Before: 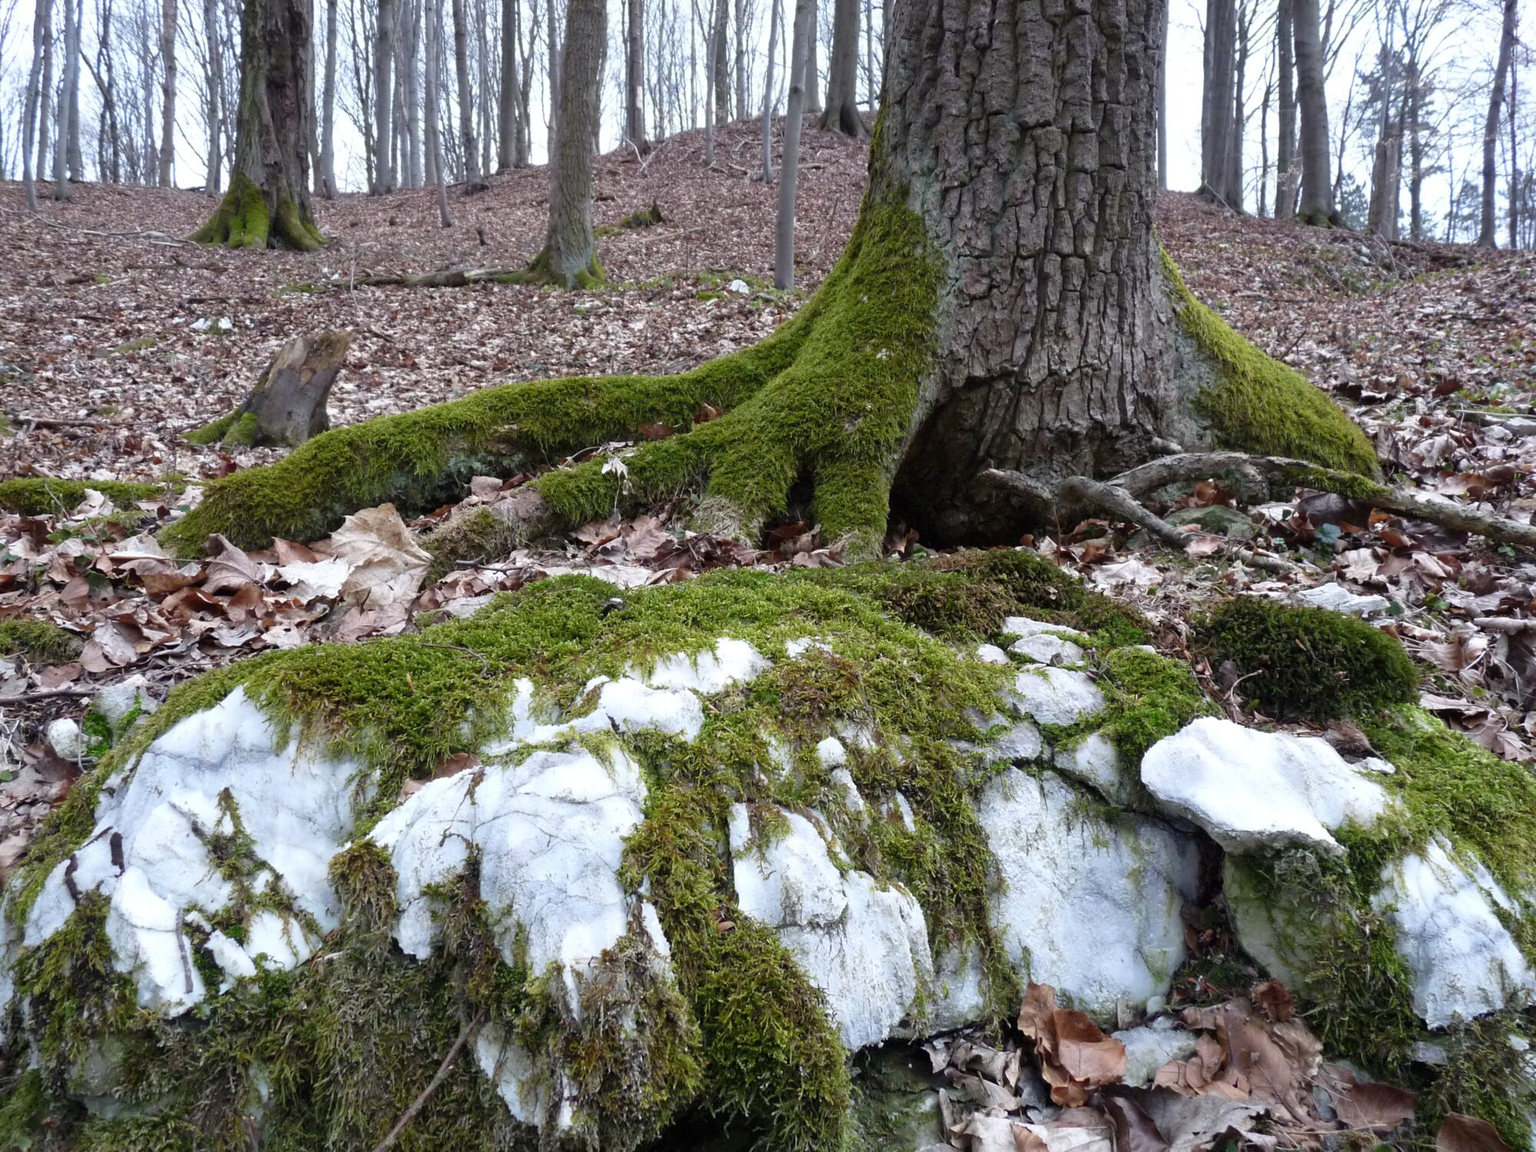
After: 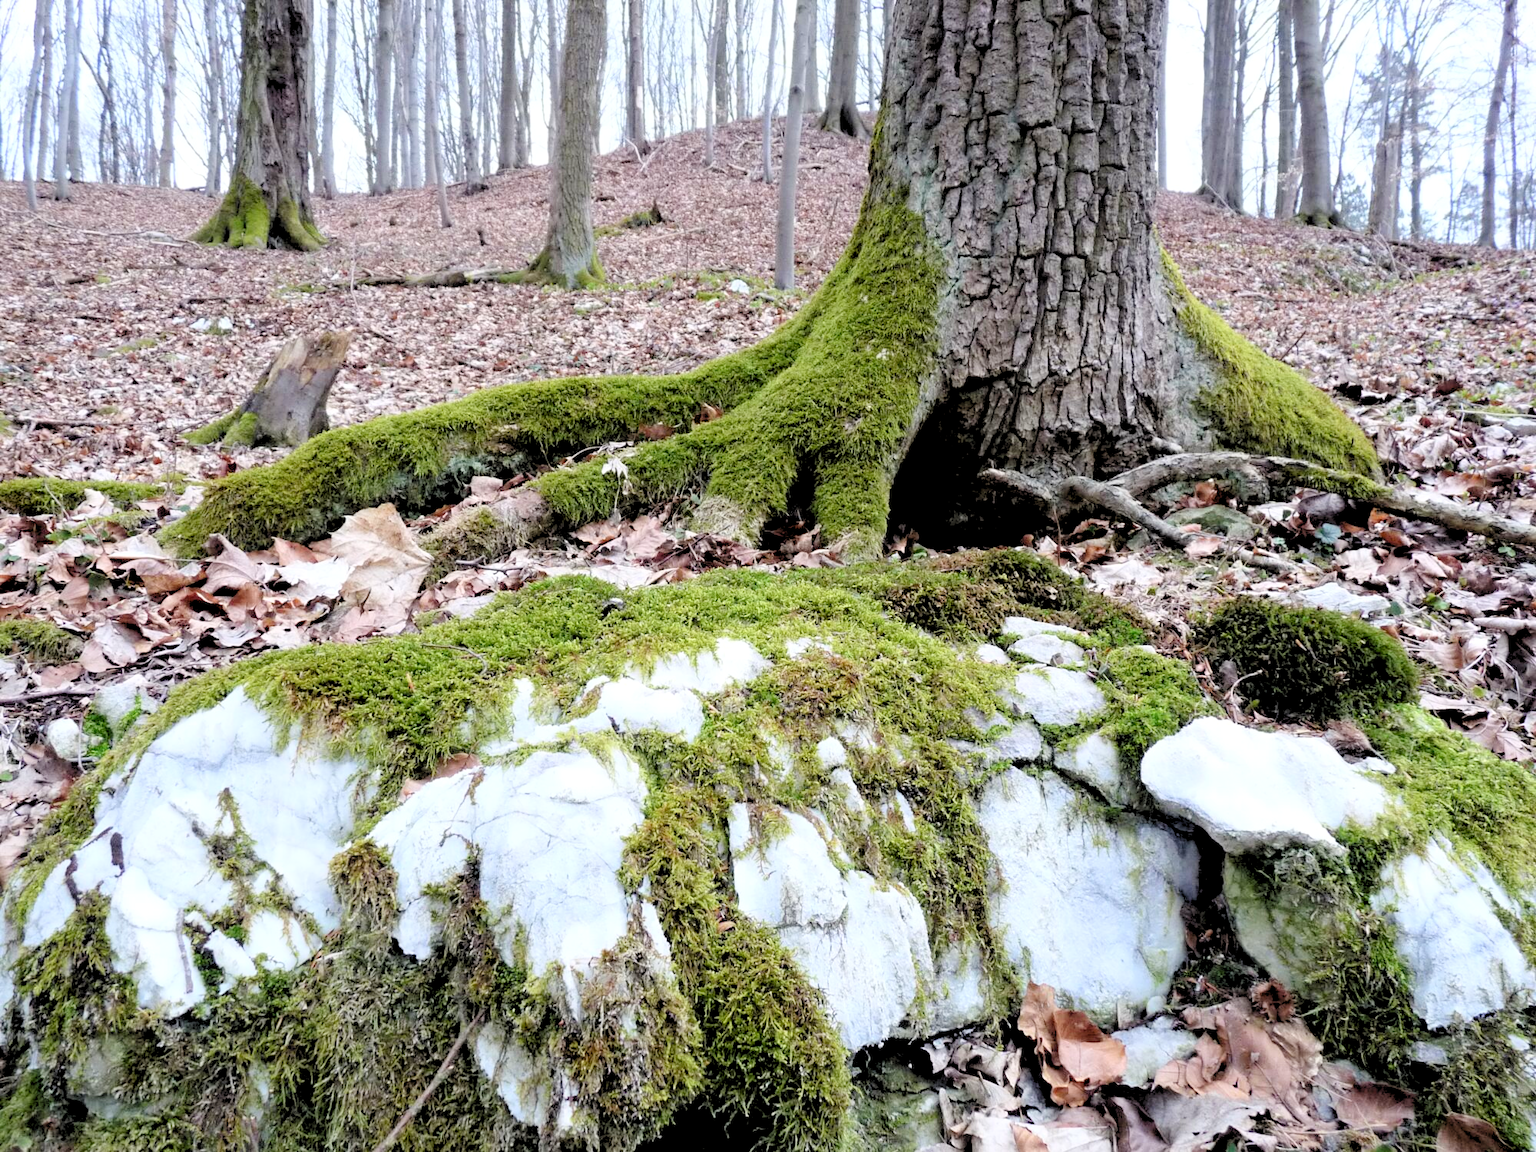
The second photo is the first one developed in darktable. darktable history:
levels: levels [0.093, 0.434, 0.988]
tone curve: curves: ch0 [(0, 0) (0.004, 0.001) (0.133, 0.112) (0.325, 0.362) (0.832, 0.893) (1, 1)], color space Lab, independent channels, preserve colors none
